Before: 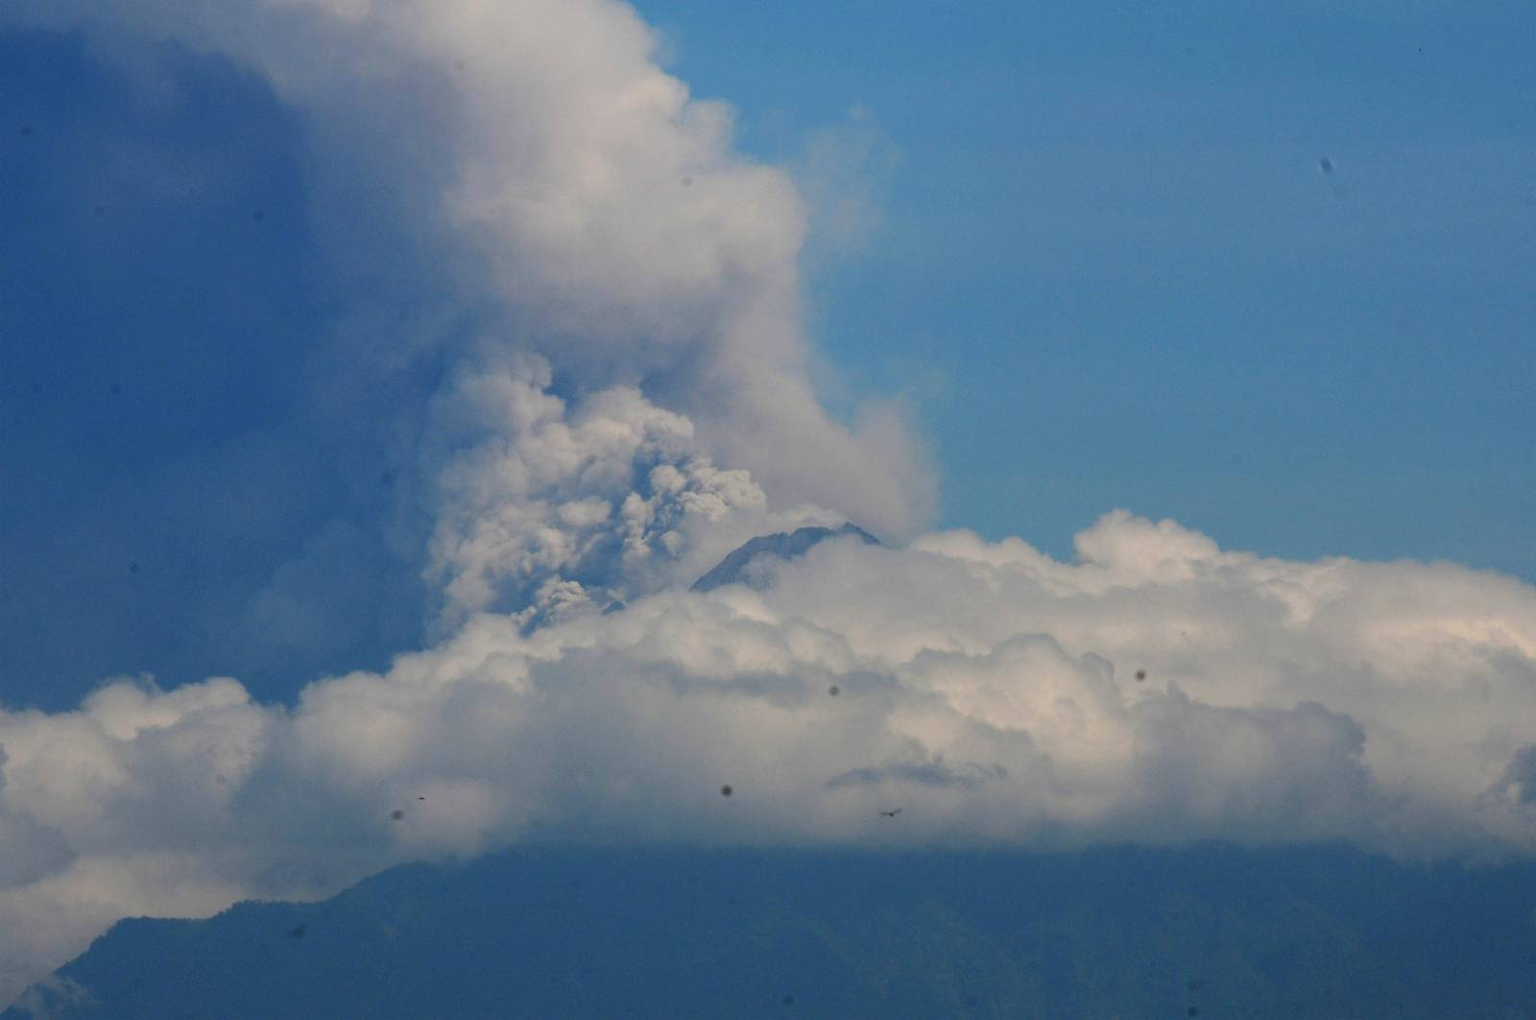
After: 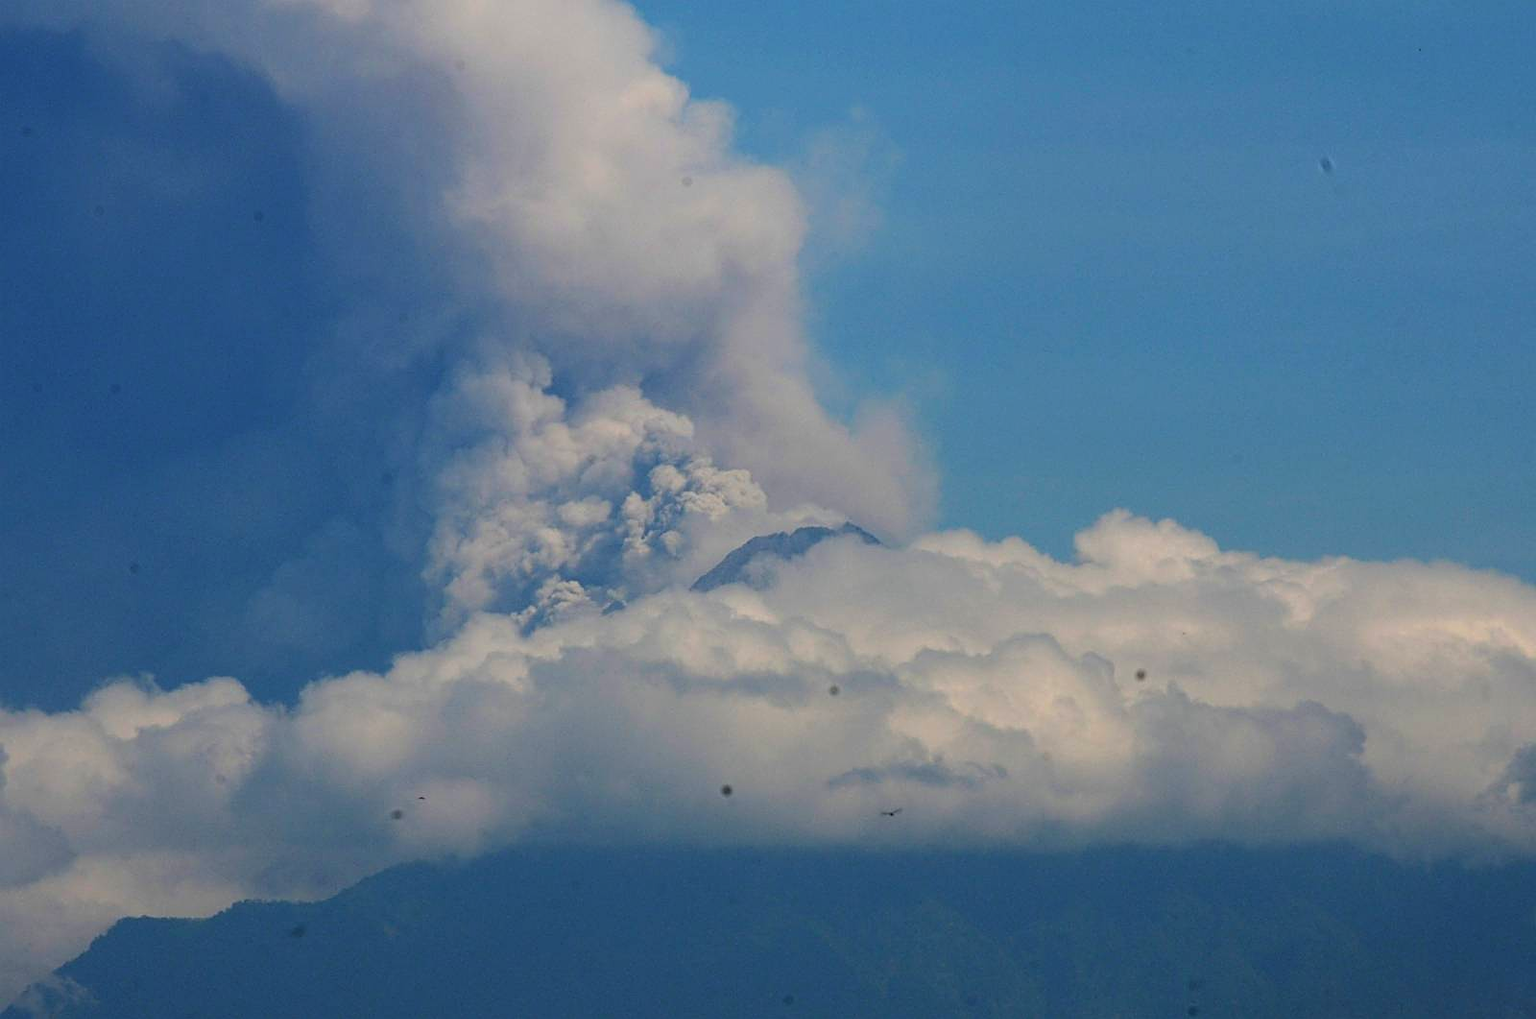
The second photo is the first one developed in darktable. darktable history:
velvia: strength 16.73%
sharpen: on, module defaults
